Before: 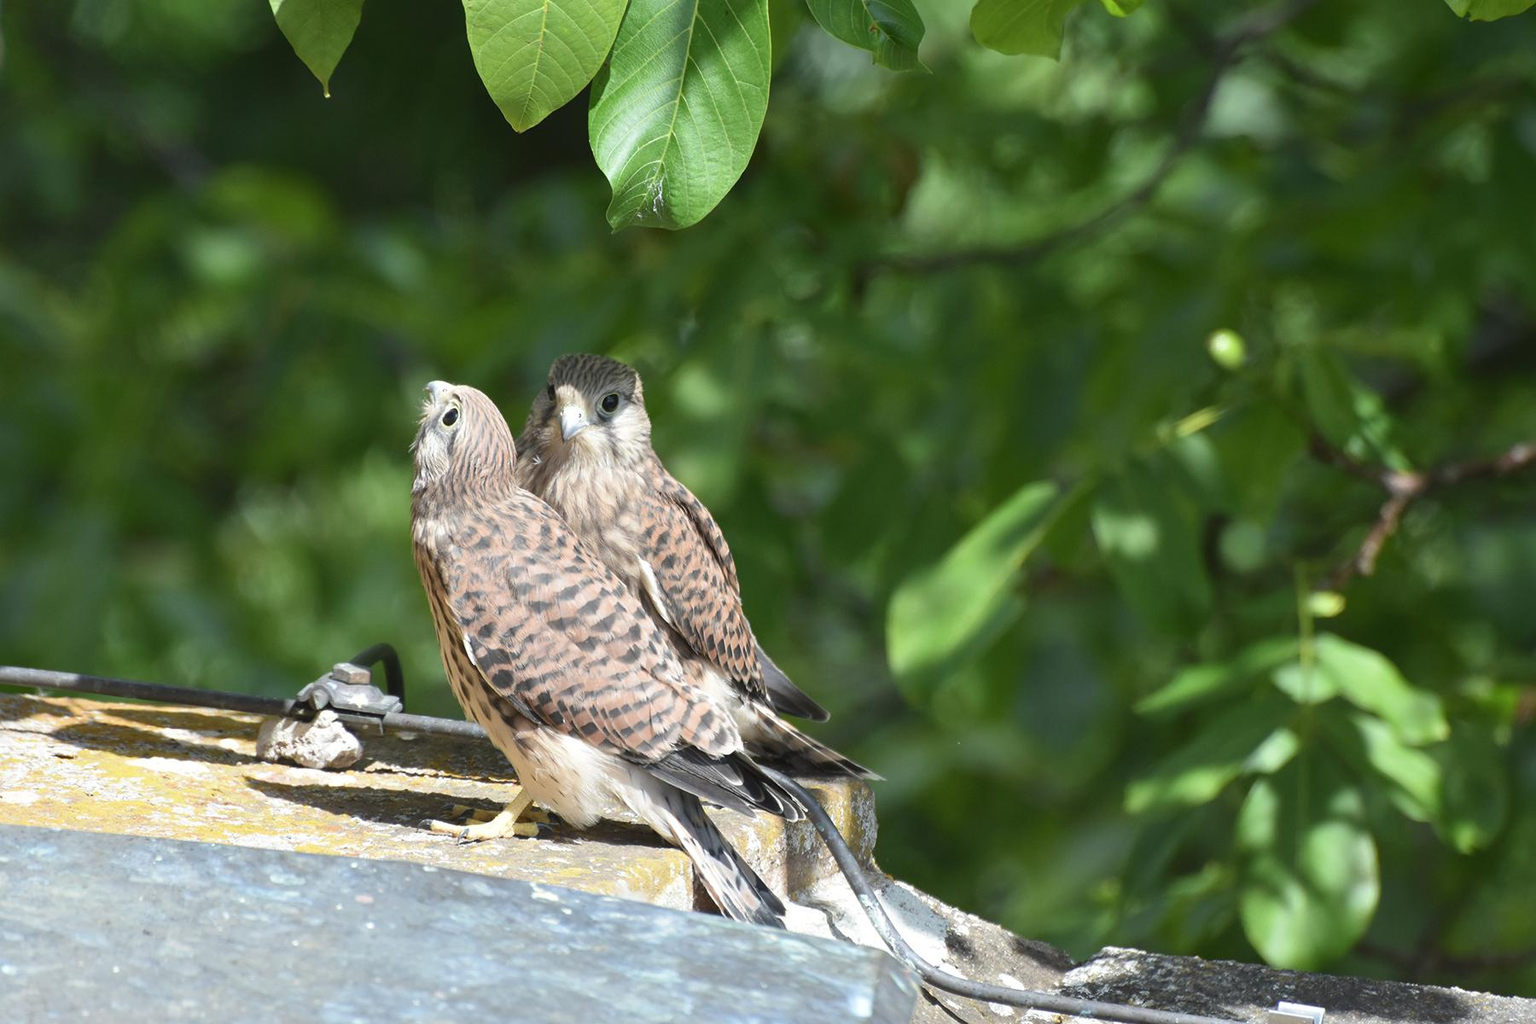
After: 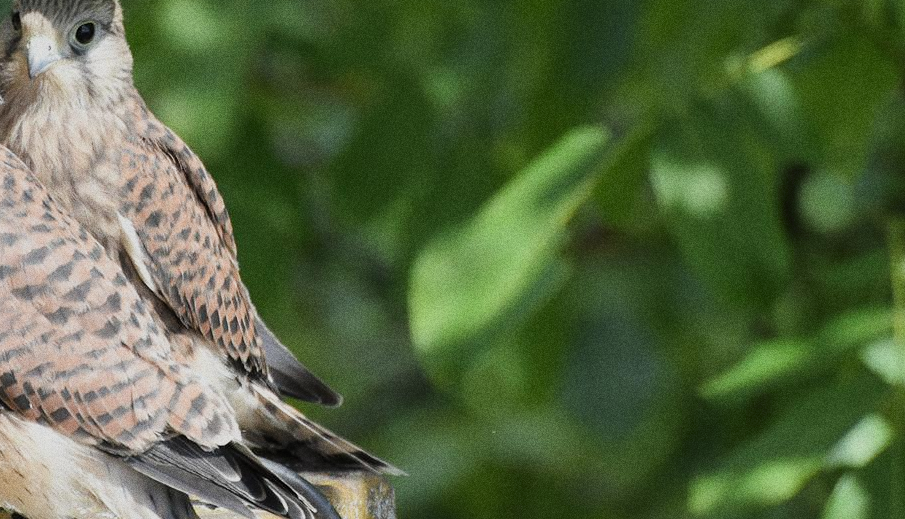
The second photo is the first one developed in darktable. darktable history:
tone equalizer: on, module defaults
filmic rgb: hardness 4.17
grain: coarseness 11.82 ISO, strength 36.67%, mid-tones bias 74.17%
crop: left 35.03%, top 36.625%, right 14.663%, bottom 20.057%
rgb levels: preserve colors max RGB
